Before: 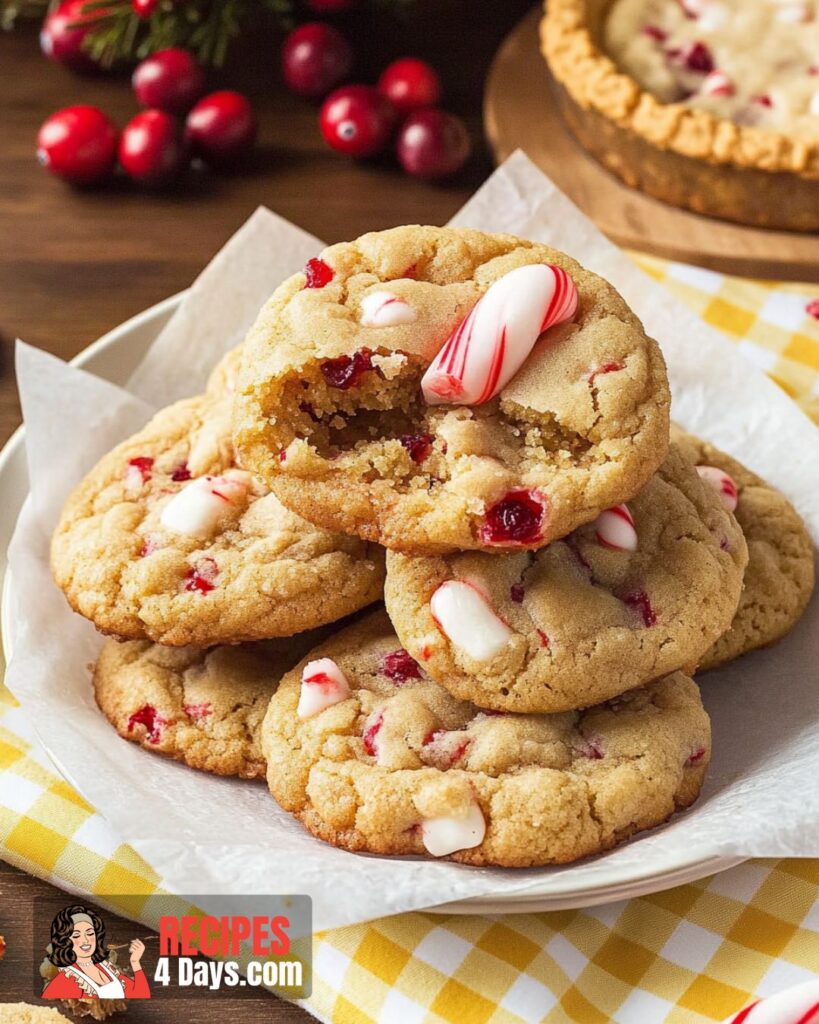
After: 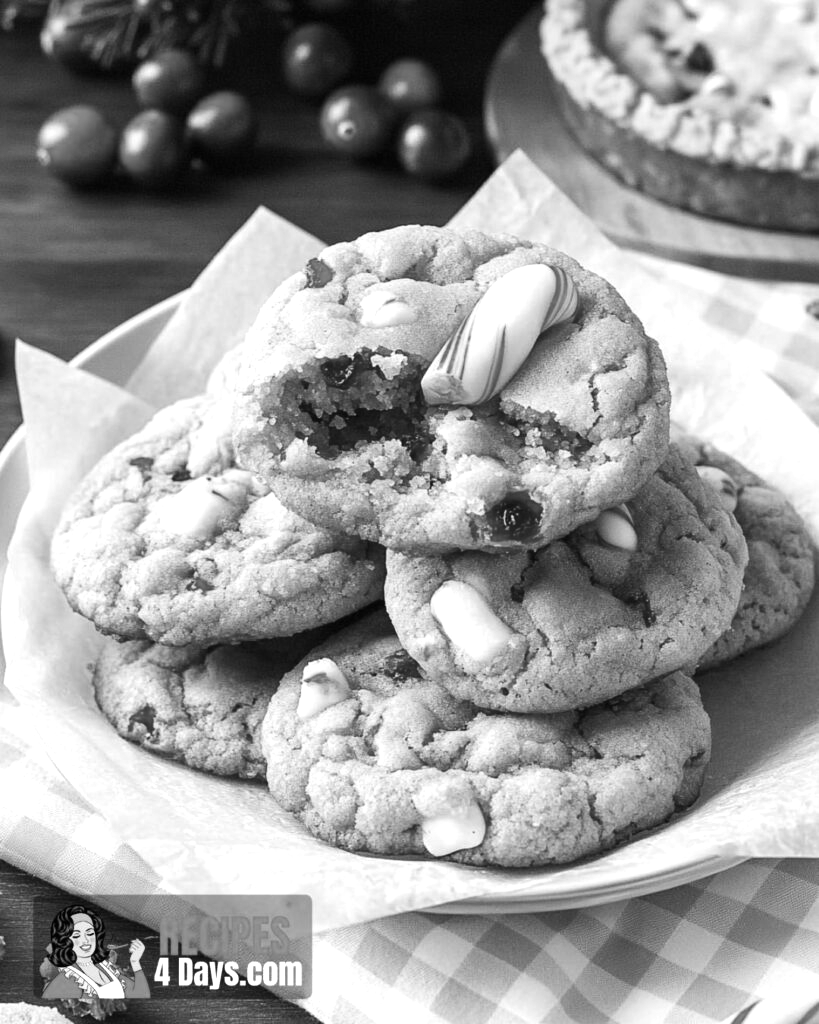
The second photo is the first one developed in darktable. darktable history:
tone equalizer: -8 EV -0.417 EV, -7 EV -0.389 EV, -6 EV -0.333 EV, -5 EV -0.222 EV, -3 EV 0.222 EV, -2 EV 0.333 EV, -1 EV 0.389 EV, +0 EV 0.417 EV, edges refinement/feathering 500, mask exposure compensation -1.57 EV, preserve details no
monochrome: on, module defaults
